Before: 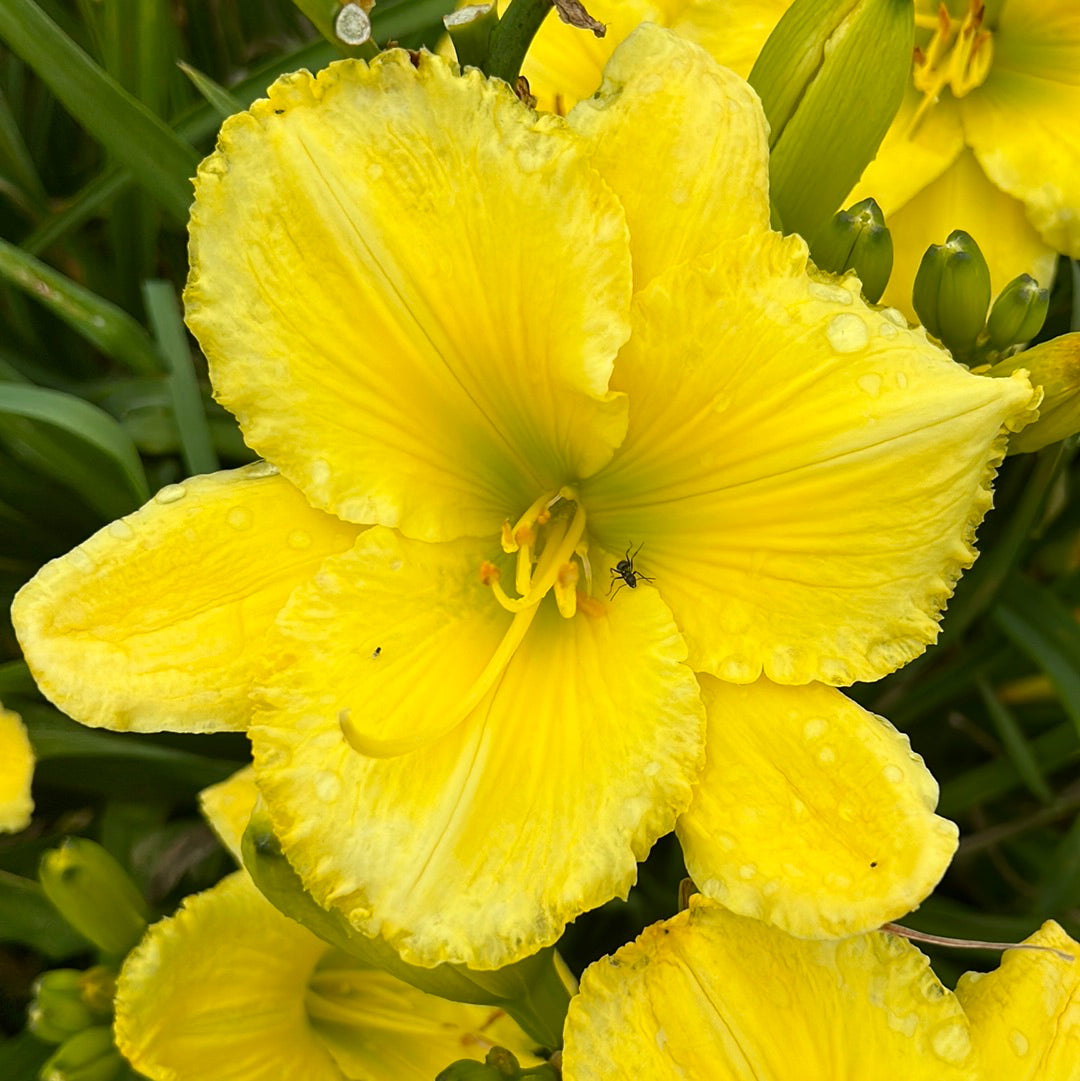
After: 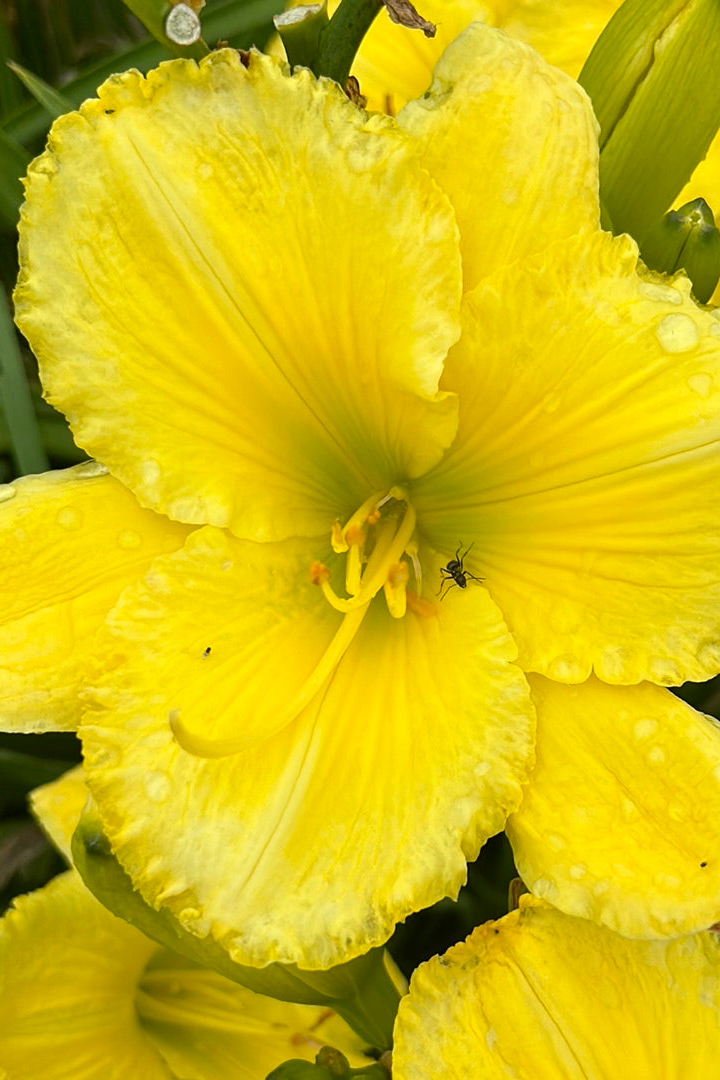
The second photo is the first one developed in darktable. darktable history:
tone equalizer: on, module defaults
crop and rotate: left 15.754%, right 17.579%
